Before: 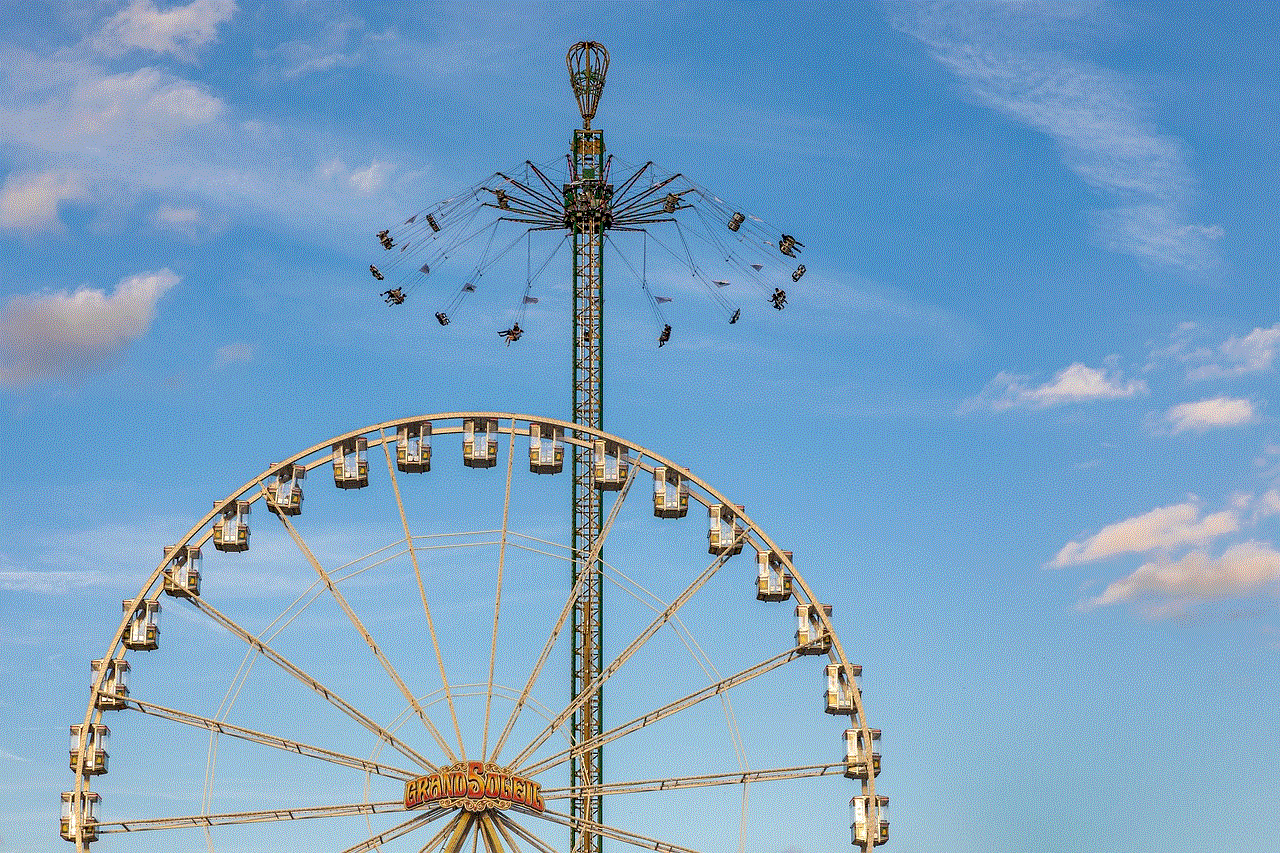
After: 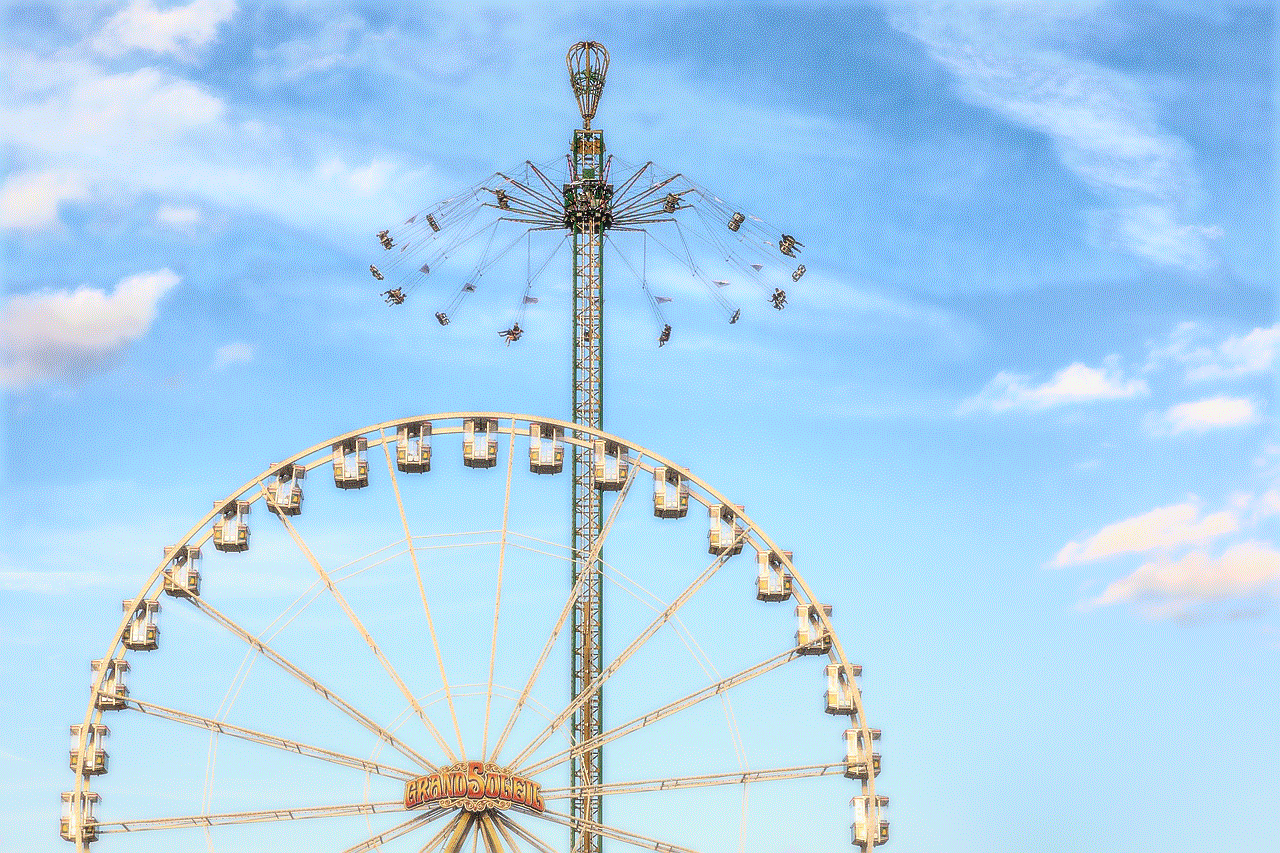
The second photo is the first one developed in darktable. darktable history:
sharpen: on, module defaults
graduated density: rotation -180°, offset 27.42
bloom: size 0%, threshold 54.82%, strength 8.31%
